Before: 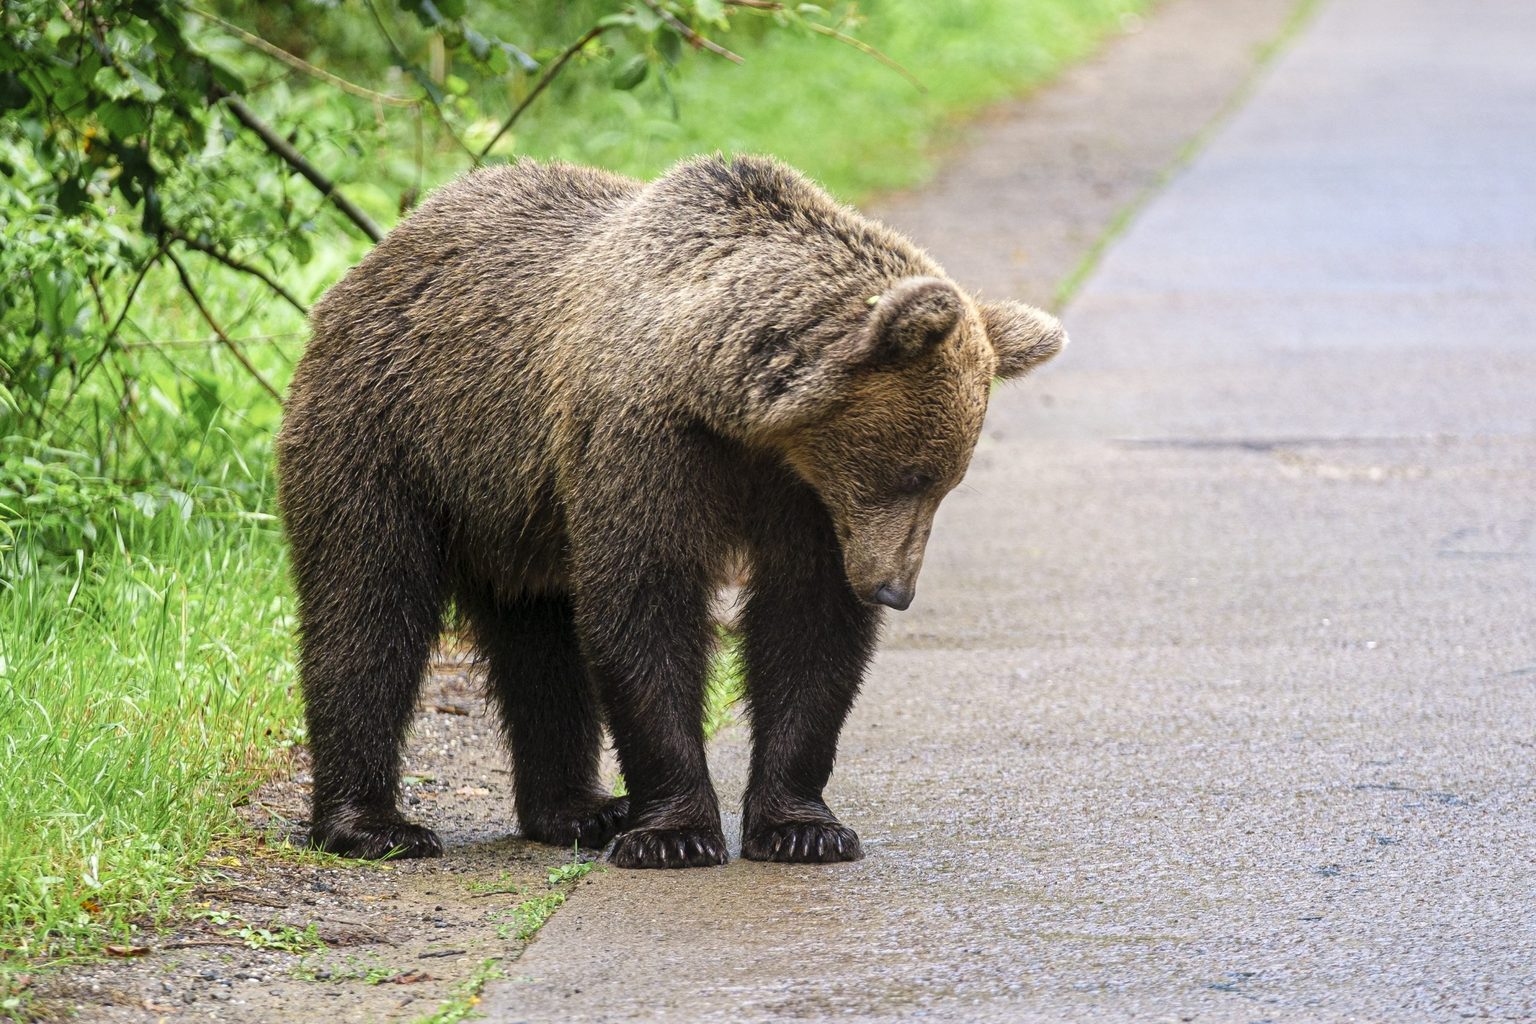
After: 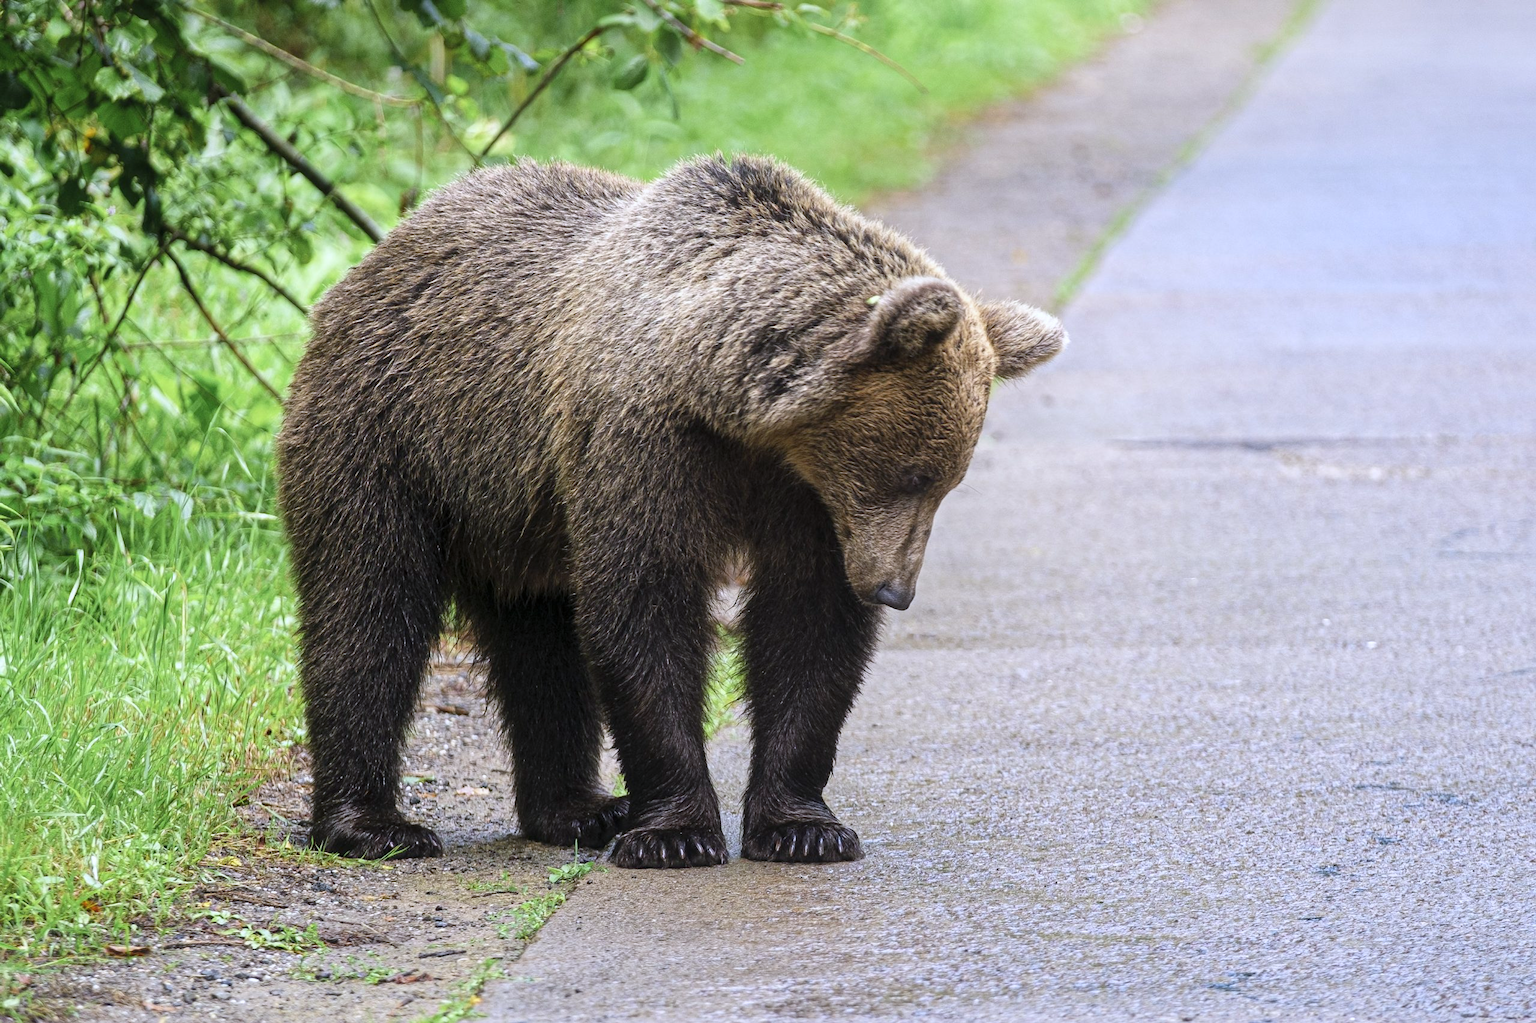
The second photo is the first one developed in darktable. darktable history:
white balance: red 0.988, blue 1.017
color calibration: illuminant as shot in camera, x 0.358, y 0.373, temperature 4628.91 K
